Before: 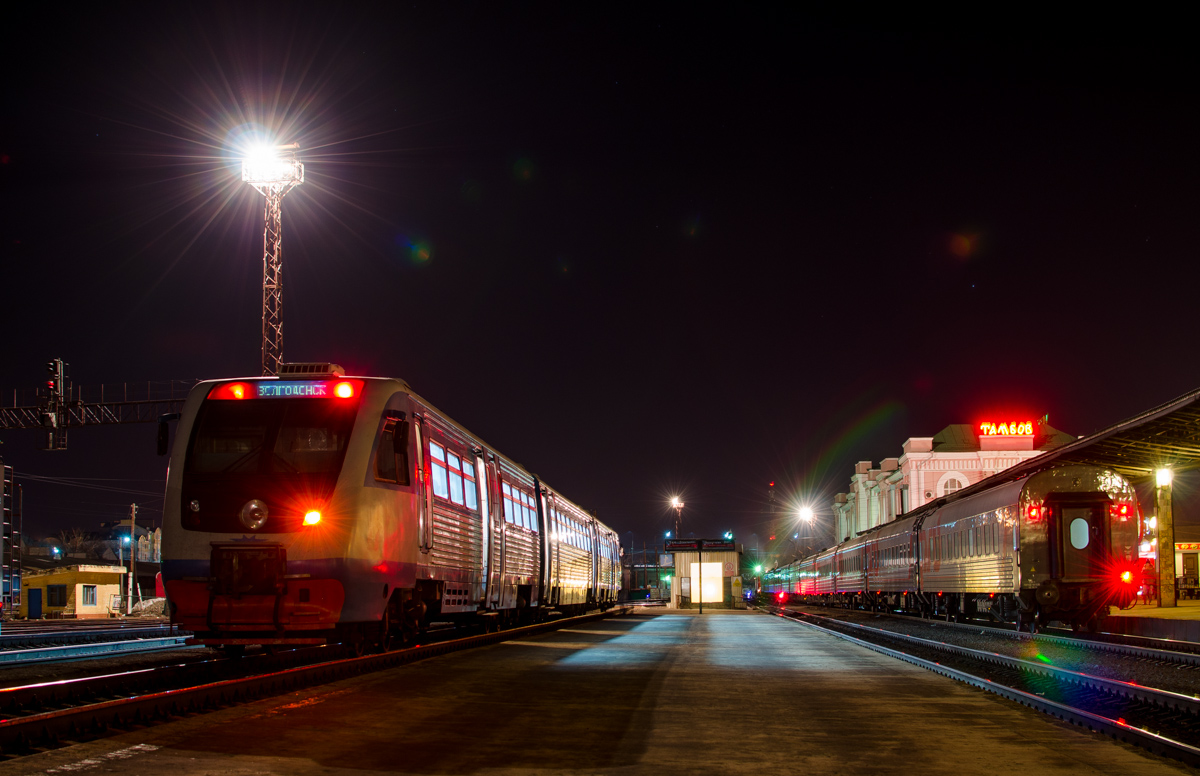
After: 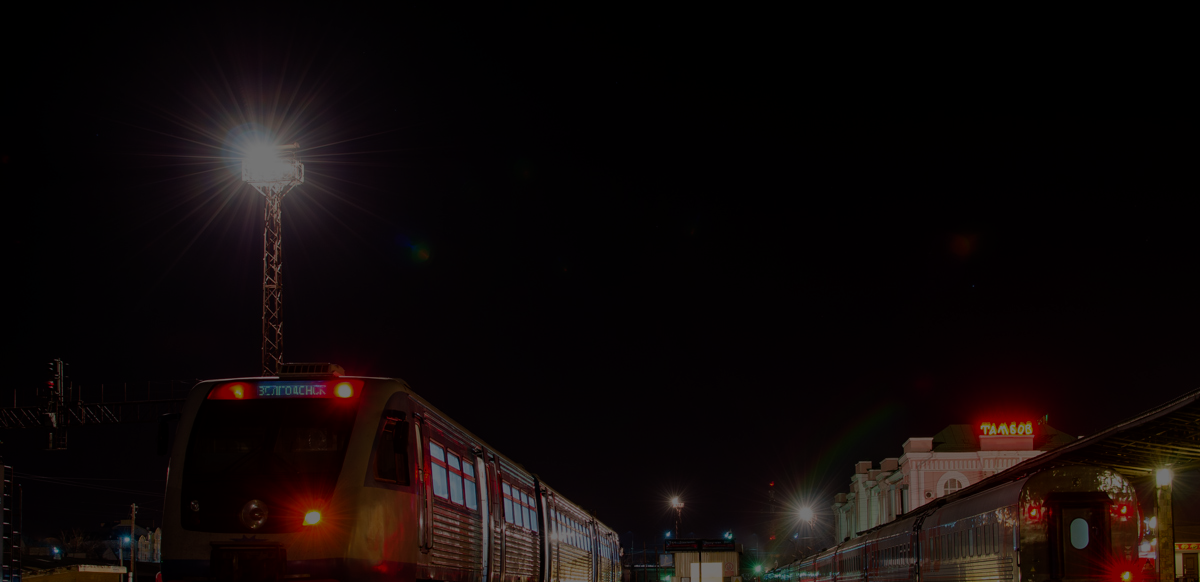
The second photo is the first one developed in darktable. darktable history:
crop: bottom 24.967%
exposure: black level correction 0.001, exposure 0.5 EV, compensate exposure bias true, compensate highlight preservation false
